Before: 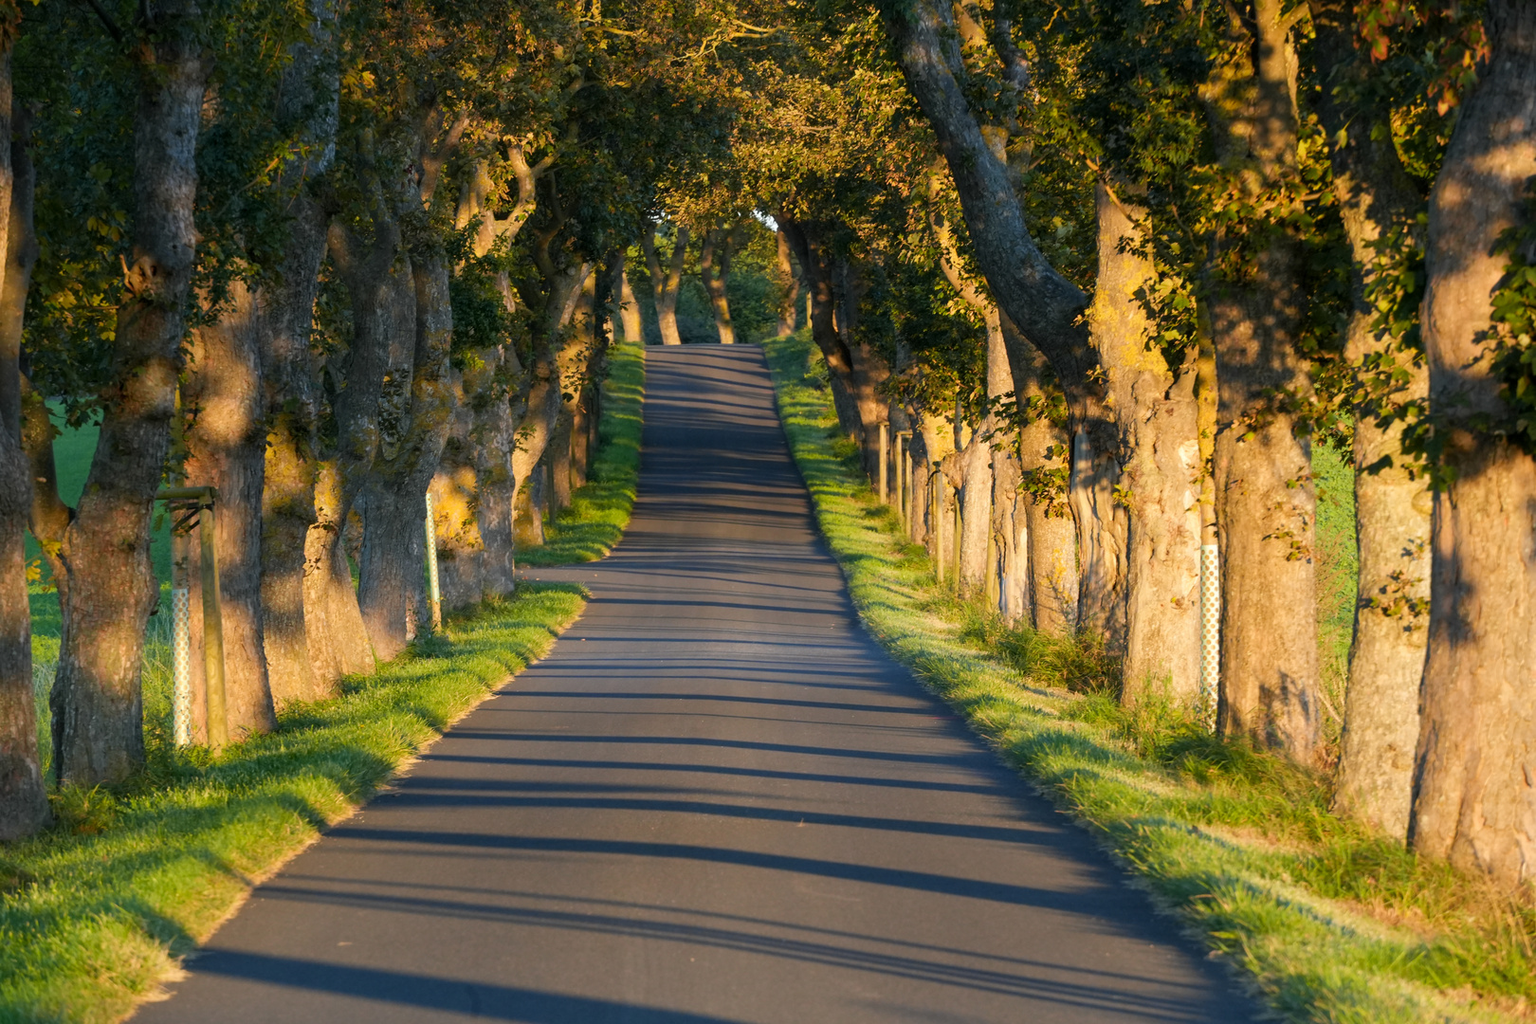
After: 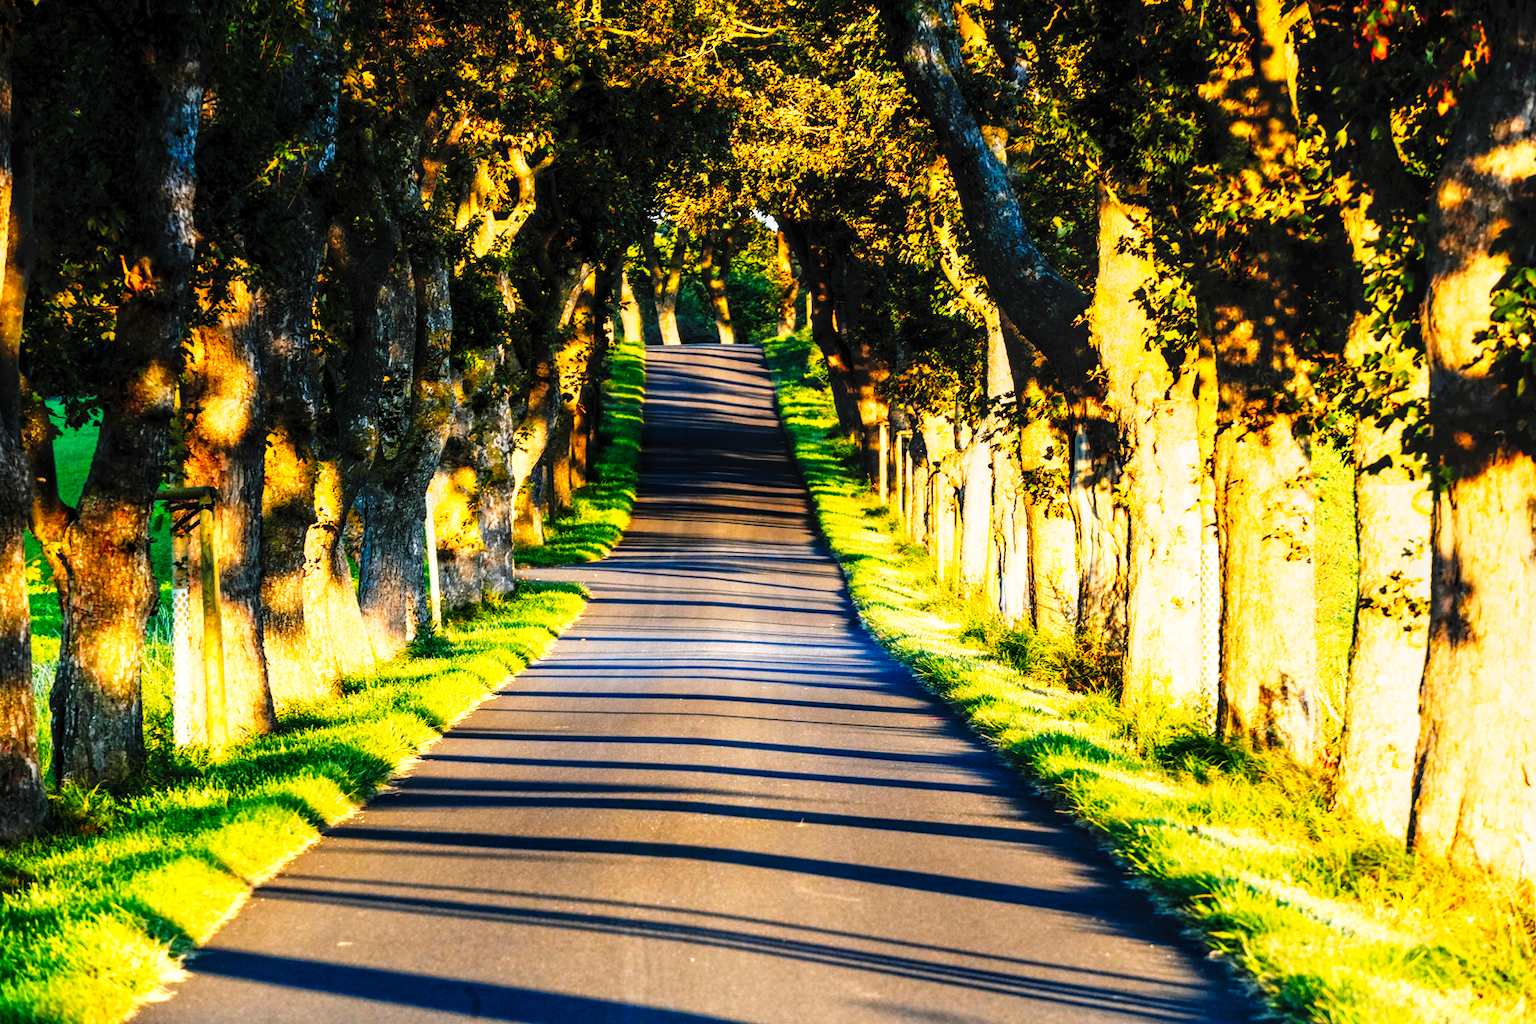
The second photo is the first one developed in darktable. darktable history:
rgb levels: levels [[0.01, 0.419, 0.839], [0, 0.5, 1], [0, 0.5, 1]]
local contrast: detail 130%
exposure: black level correction 0, exposure 0.5 EV, compensate exposure bias true, compensate highlight preservation false
tone curve: curves: ch0 [(0, 0) (0.003, 0.01) (0.011, 0.012) (0.025, 0.012) (0.044, 0.017) (0.069, 0.021) (0.1, 0.025) (0.136, 0.03) (0.177, 0.037) (0.224, 0.052) (0.277, 0.092) (0.335, 0.16) (0.399, 0.3) (0.468, 0.463) (0.543, 0.639) (0.623, 0.796) (0.709, 0.904) (0.801, 0.962) (0.898, 0.988) (1, 1)], preserve colors none
tone equalizer: on, module defaults
